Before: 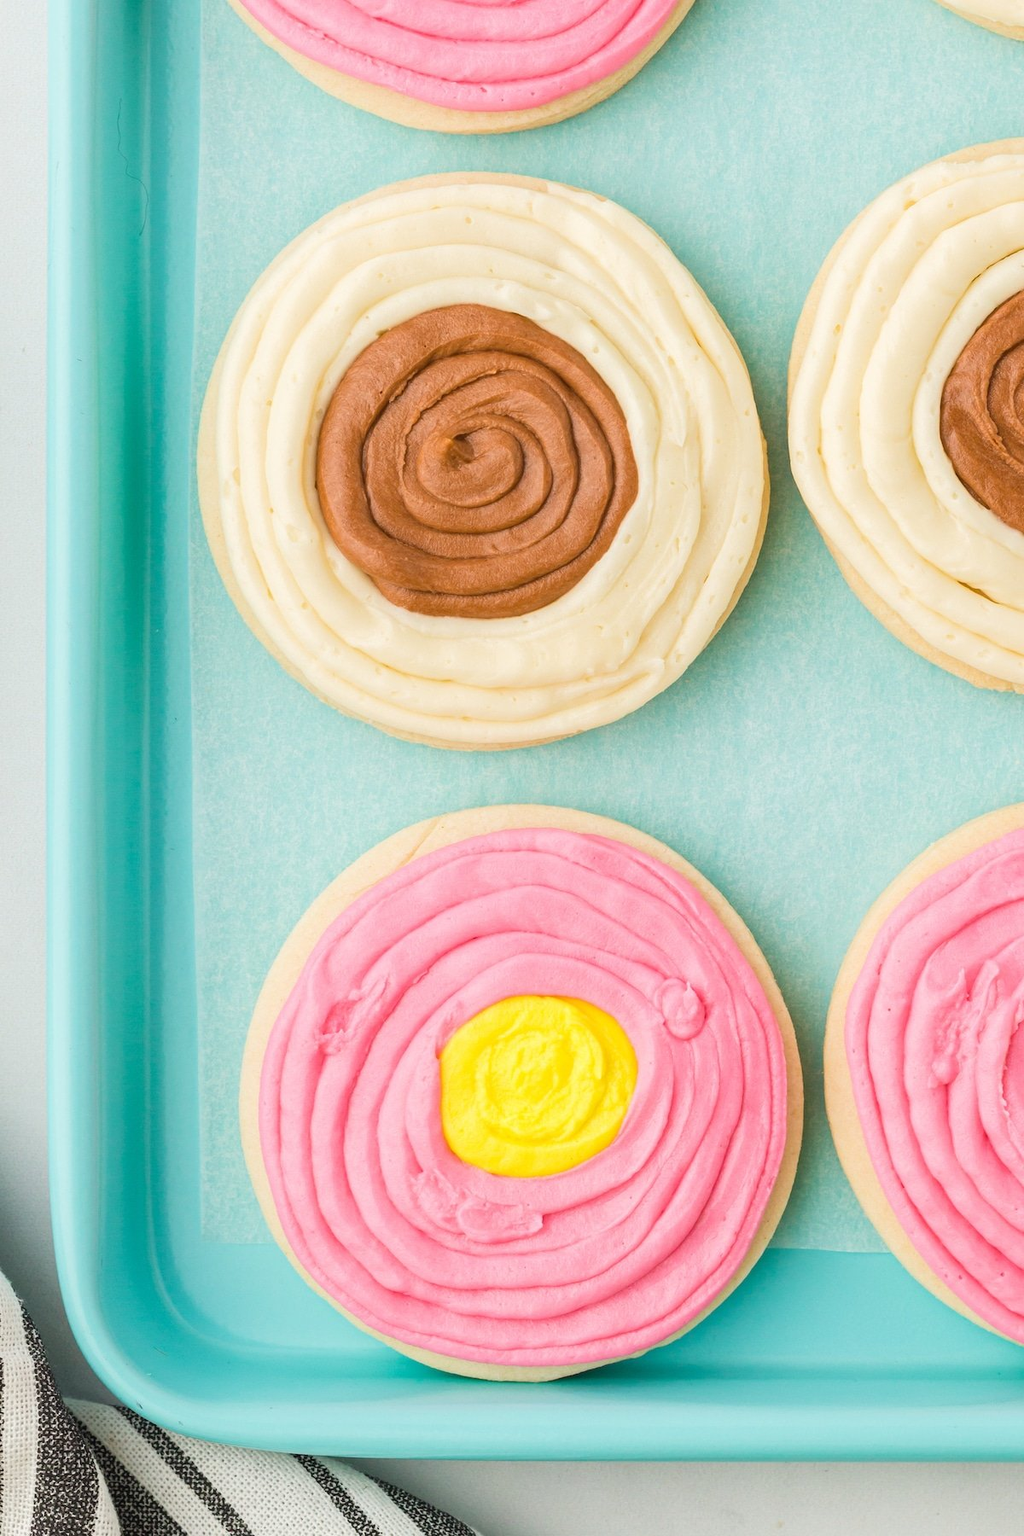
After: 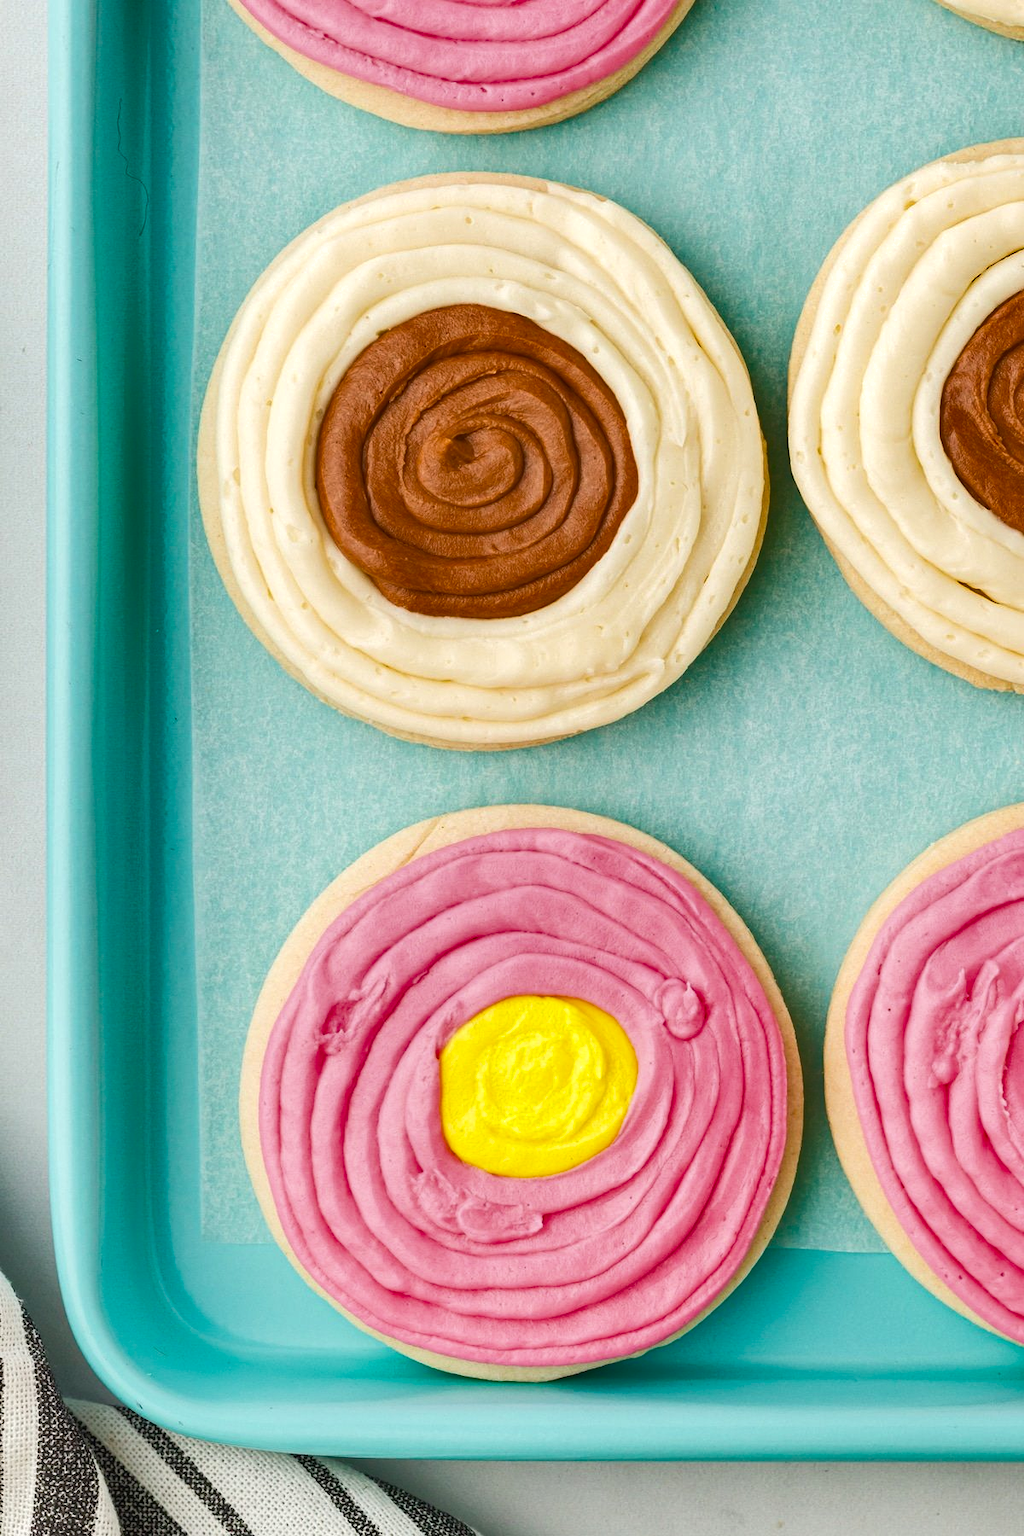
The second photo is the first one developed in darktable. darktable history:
color balance rgb: linear chroma grading › shadows 19.44%, linear chroma grading › highlights 3.42%, linear chroma grading › mid-tones 10.16%
shadows and highlights: radius 171.16, shadows 27, white point adjustment 3.13, highlights -67.95, soften with gaussian
